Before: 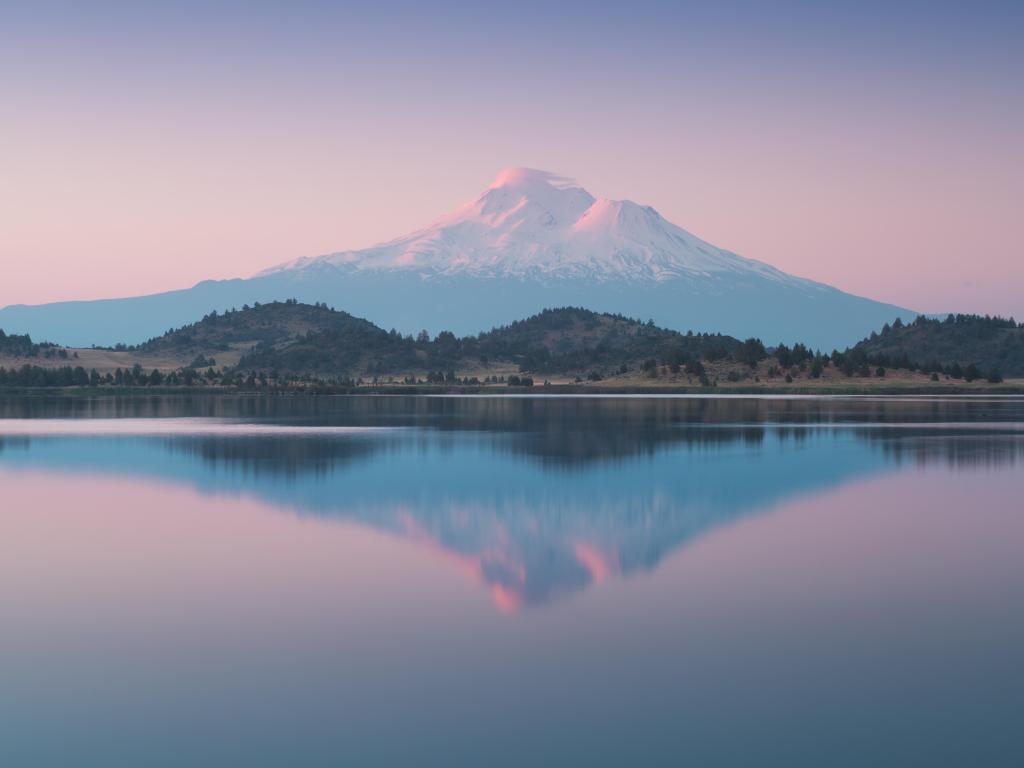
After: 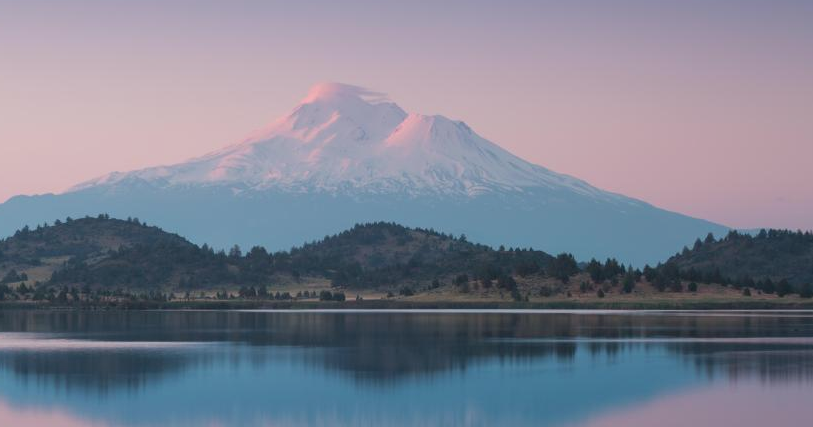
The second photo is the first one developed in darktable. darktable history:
crop: left 18.38%, top 11.092%, right 2.134%, bottom 33.217%
exposure: black level correction 0.001, exposure -0.2 EV, compensate highlight preservation false
